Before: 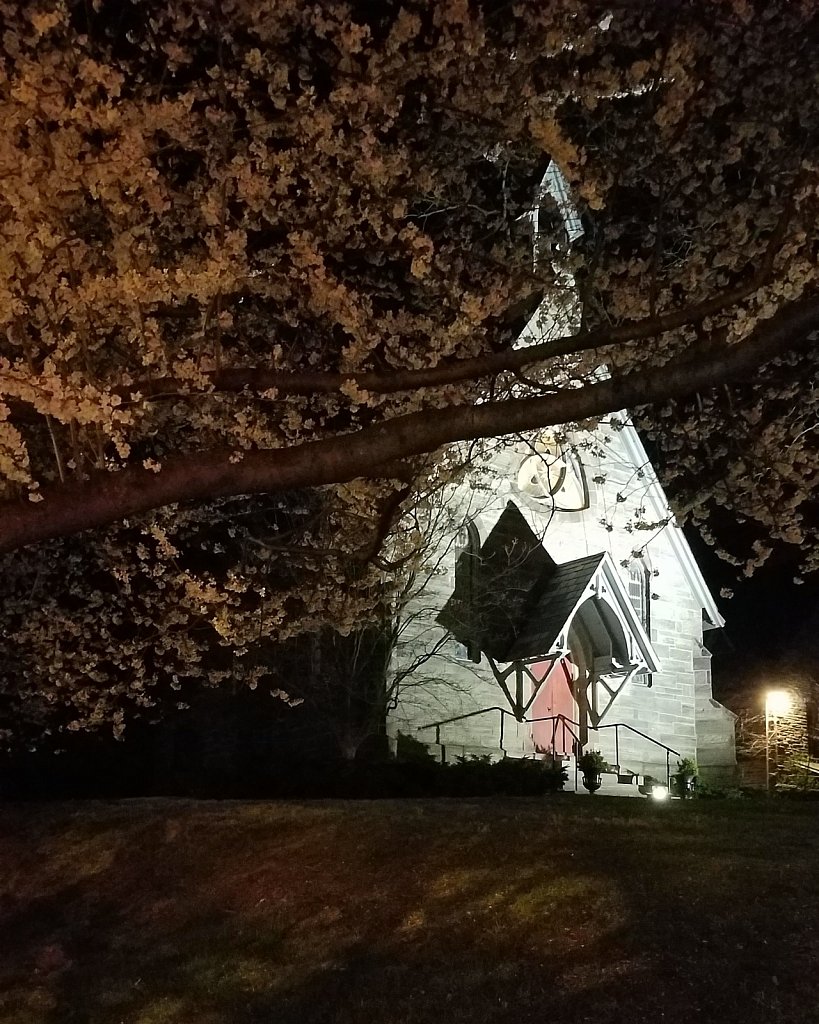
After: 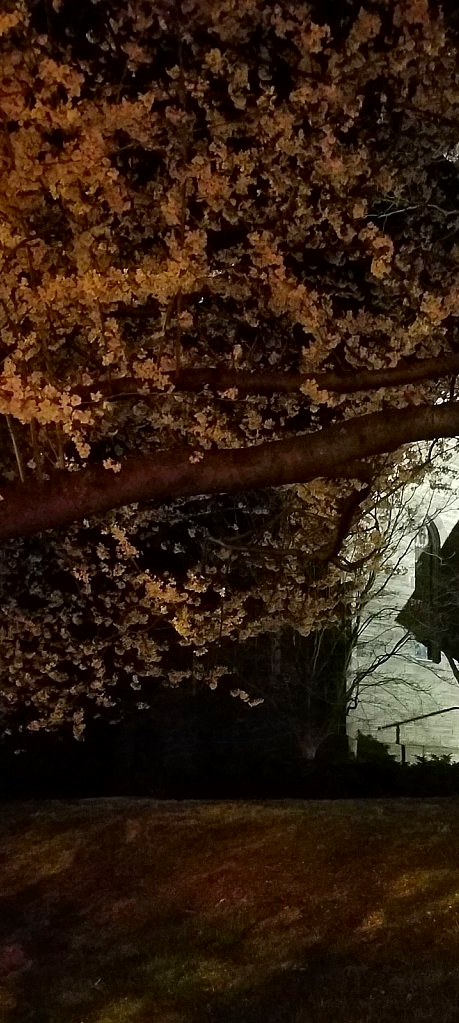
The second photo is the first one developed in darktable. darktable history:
contrast brightness saturation: contrast 0.089, saturation 0.276
crop: left 4.939%, right 38.996%
local contrast: mode bilateral grid, contrast 20, coarseness 50, detail 119%, midtone range 0.2
